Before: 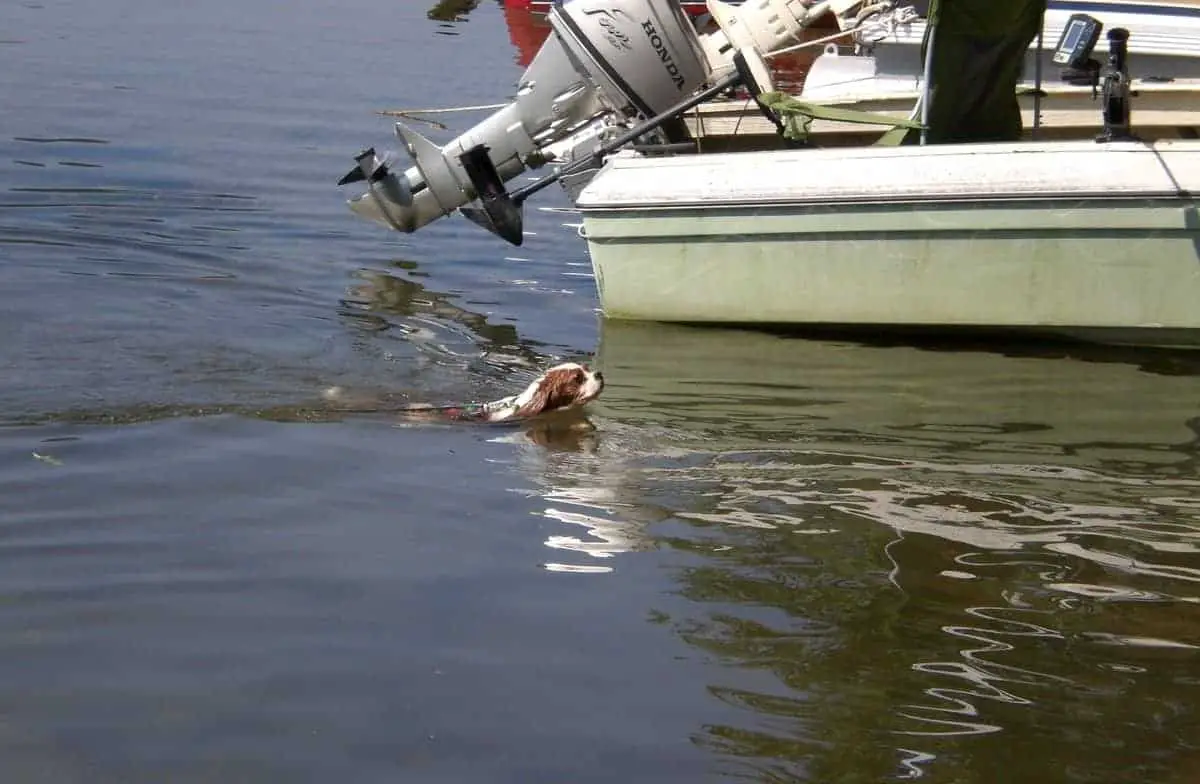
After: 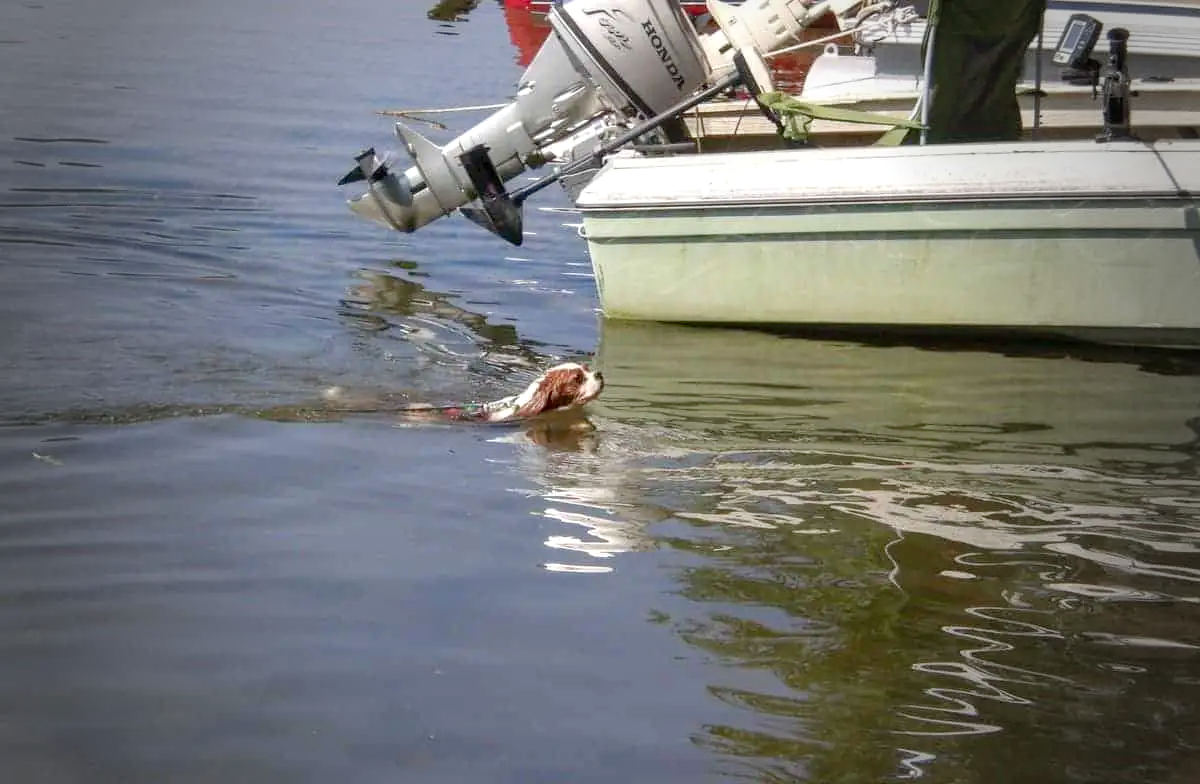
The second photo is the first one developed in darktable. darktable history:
vignetting: fall-off start 63.64%, width/height ratio 0.877, unbound false
local contrast: on, module defaults
levels: levels [0, 0.445, 1]
